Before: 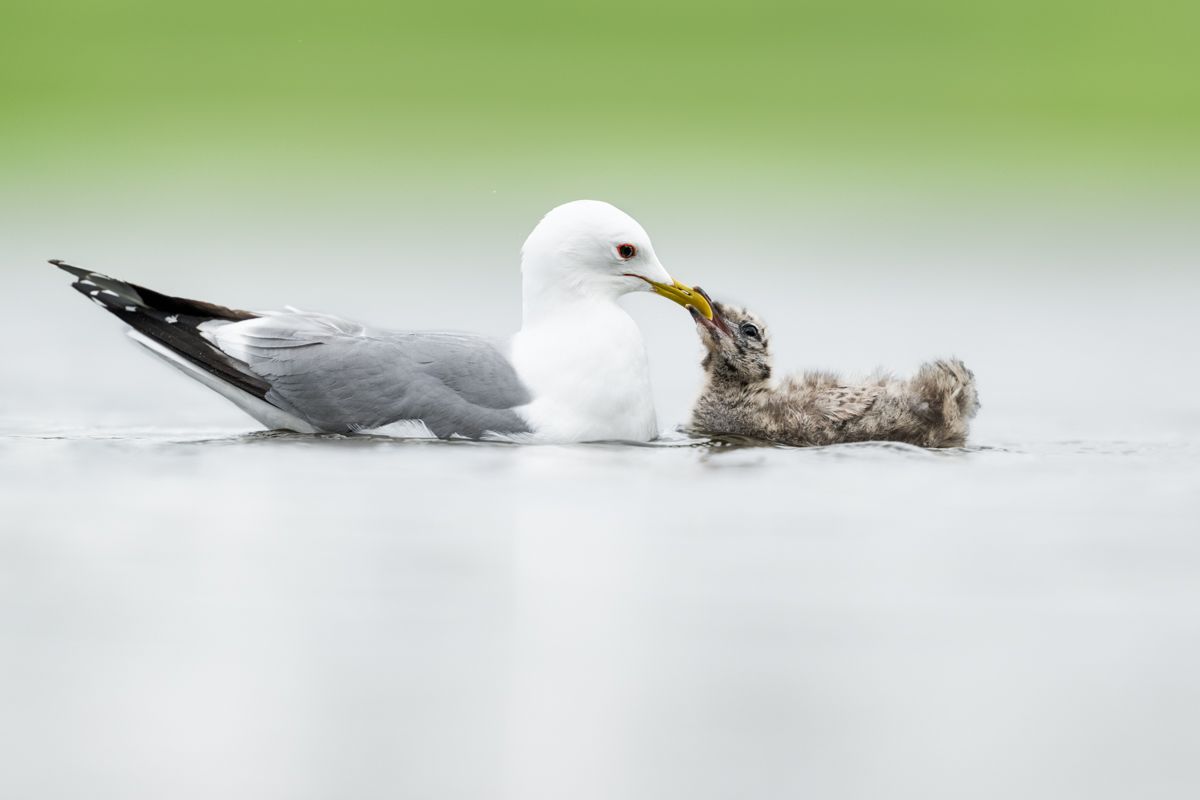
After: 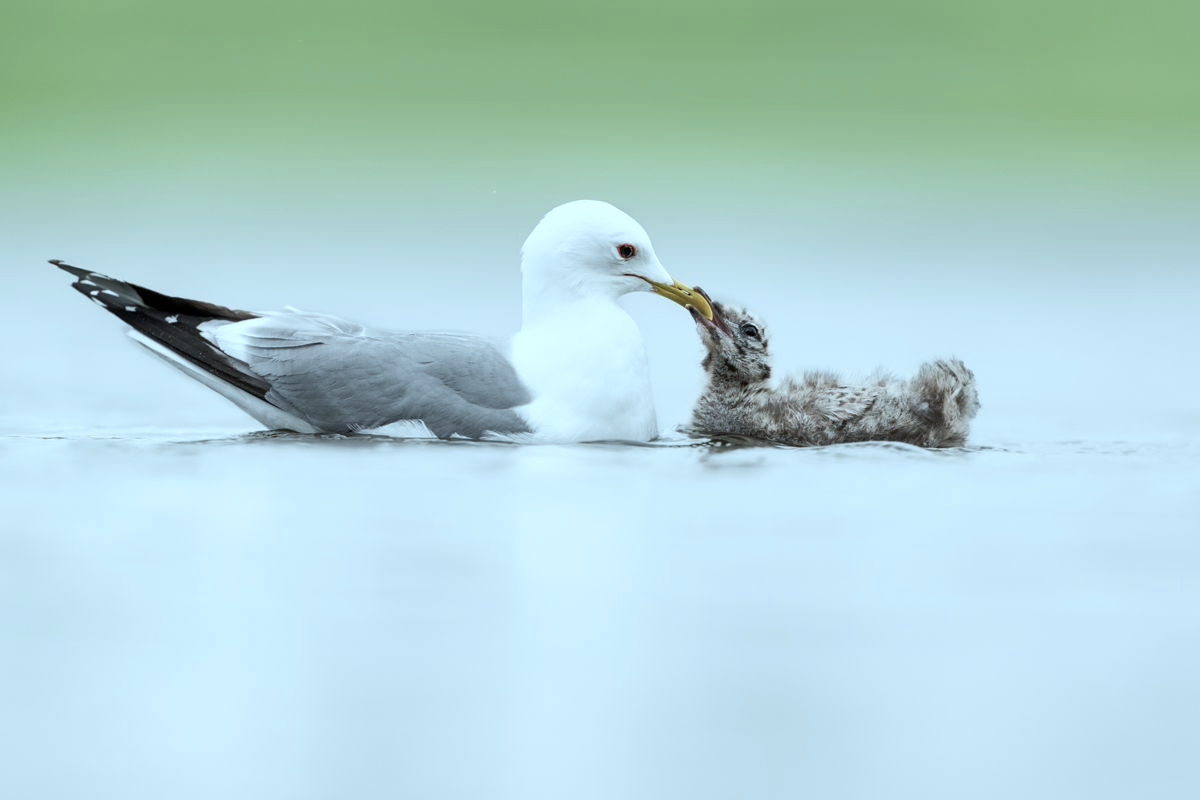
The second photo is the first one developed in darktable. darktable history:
tone equalizer: on, module defaults
color correction: highlights a* -12.64, highlights b* -18.1, saturation 0.7
